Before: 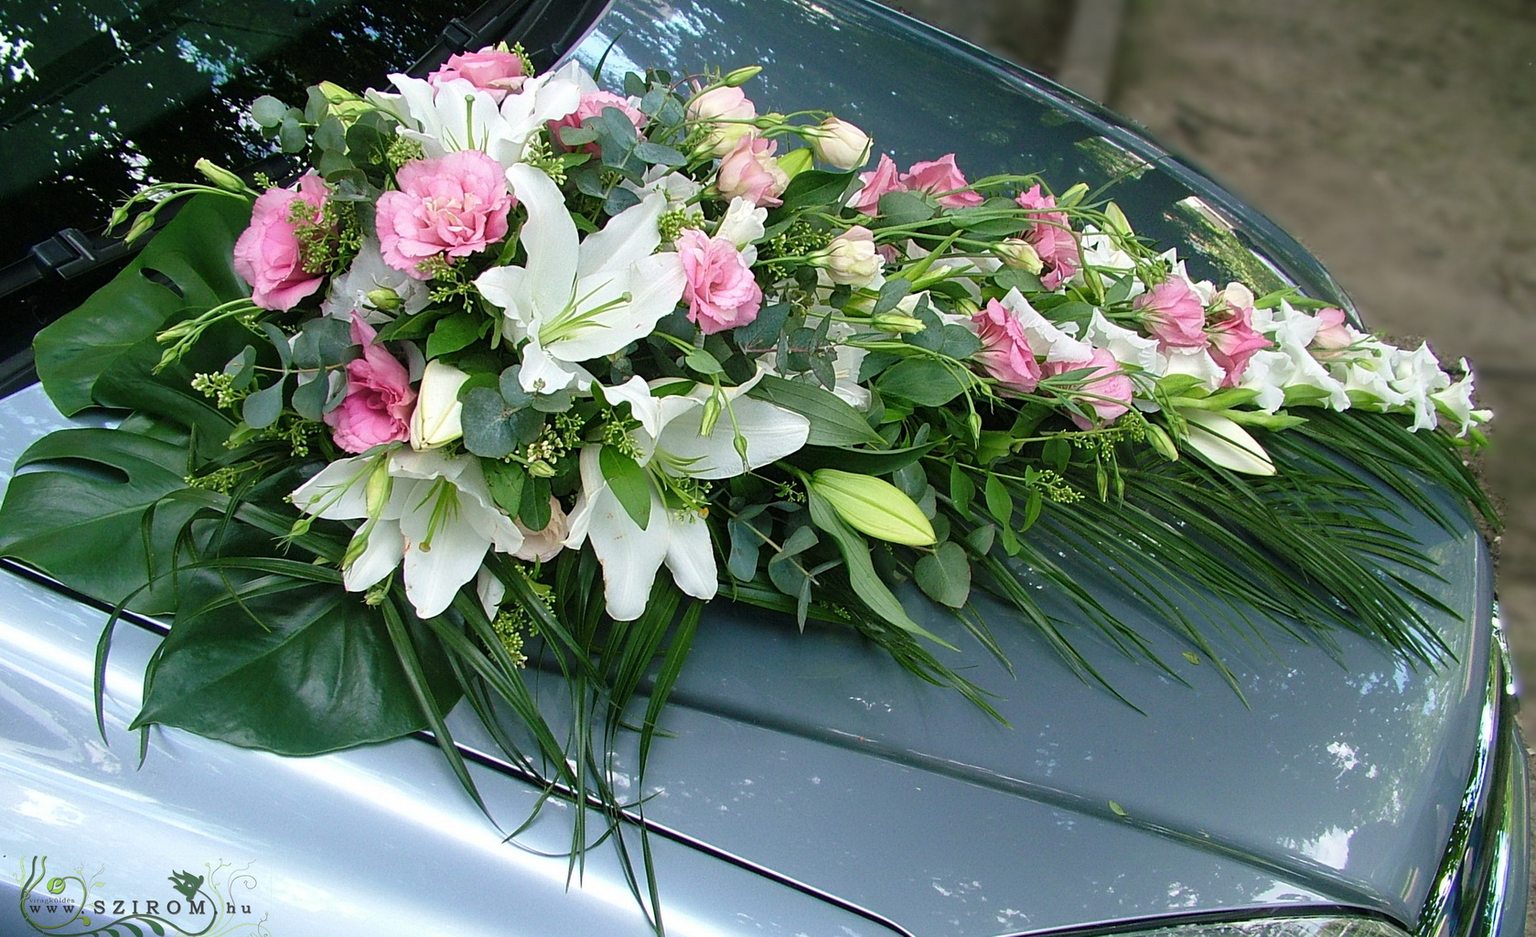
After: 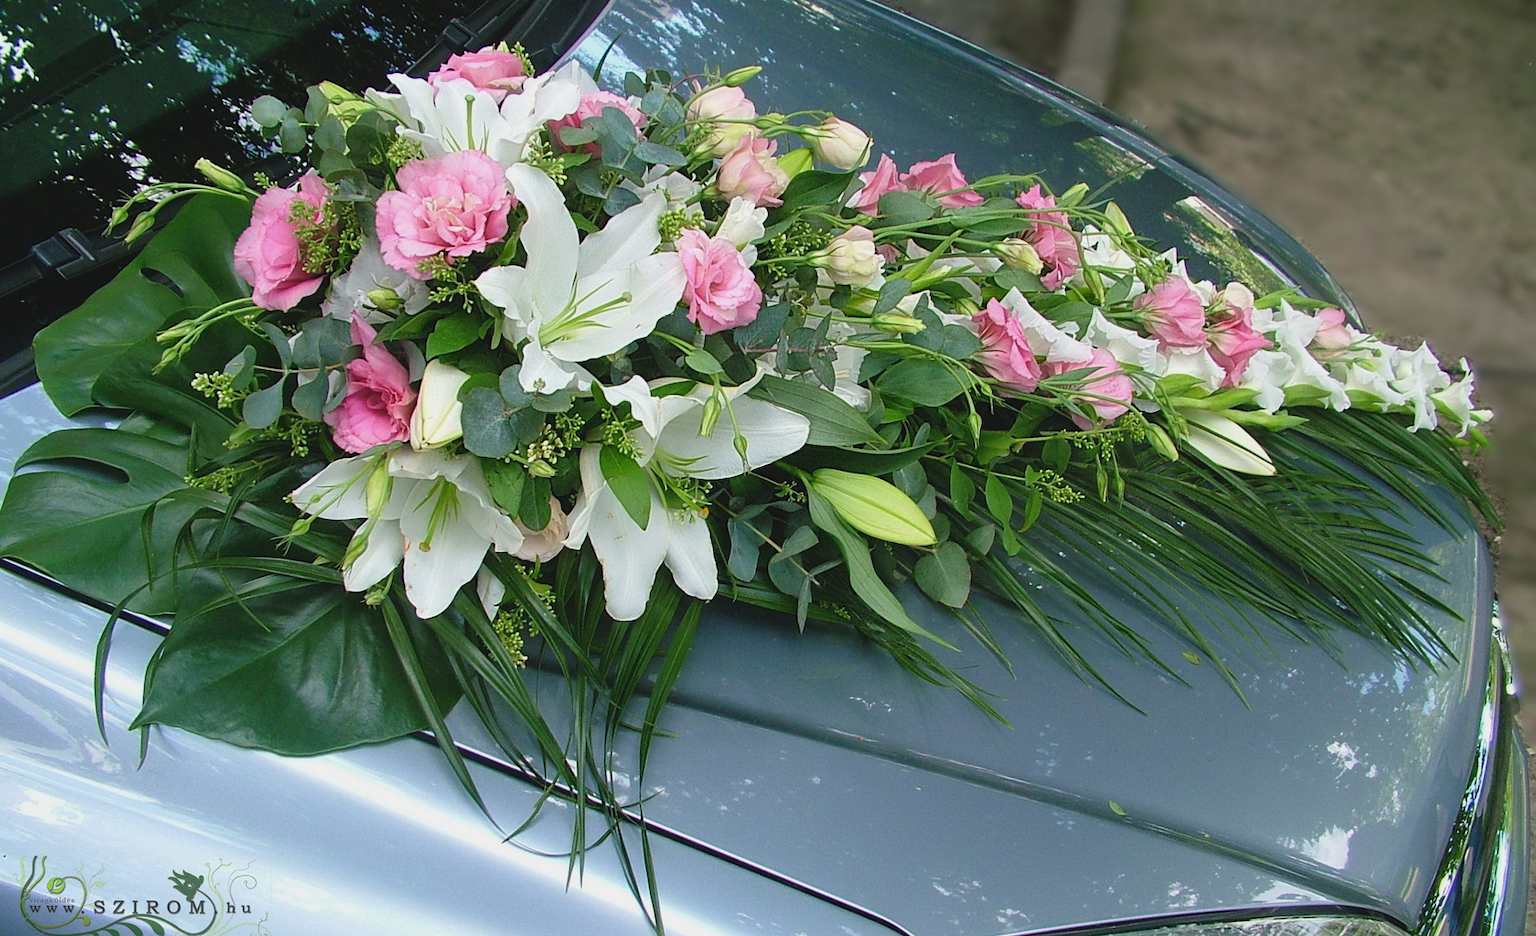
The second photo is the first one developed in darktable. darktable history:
contrast brightness saturation: contrast -0.114
